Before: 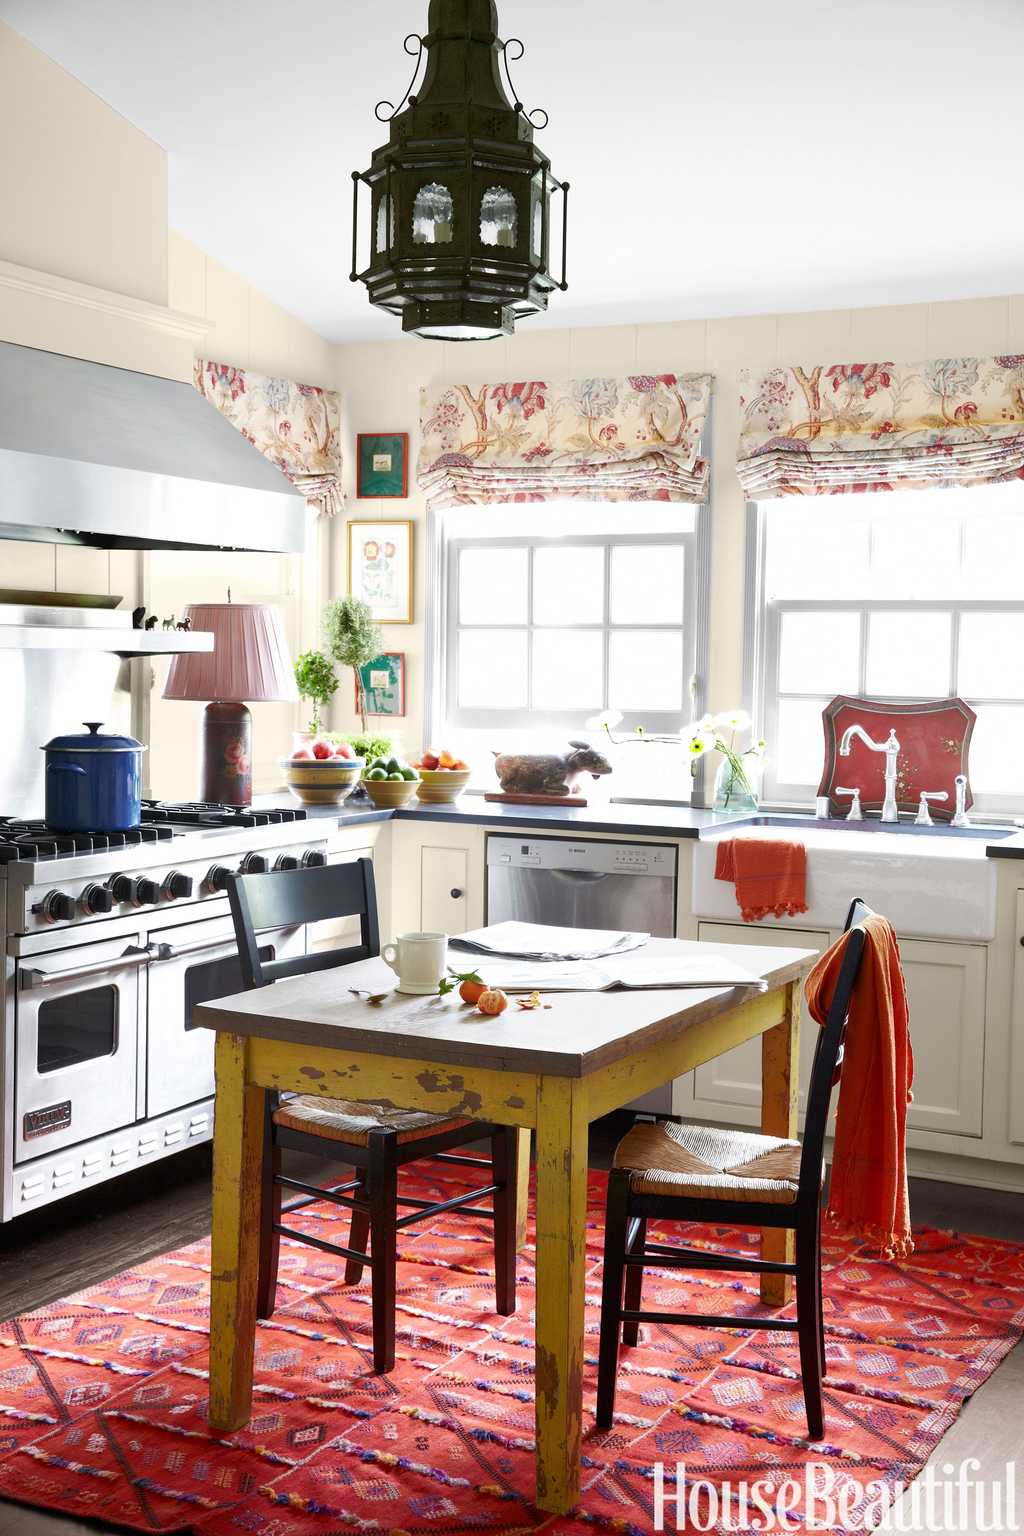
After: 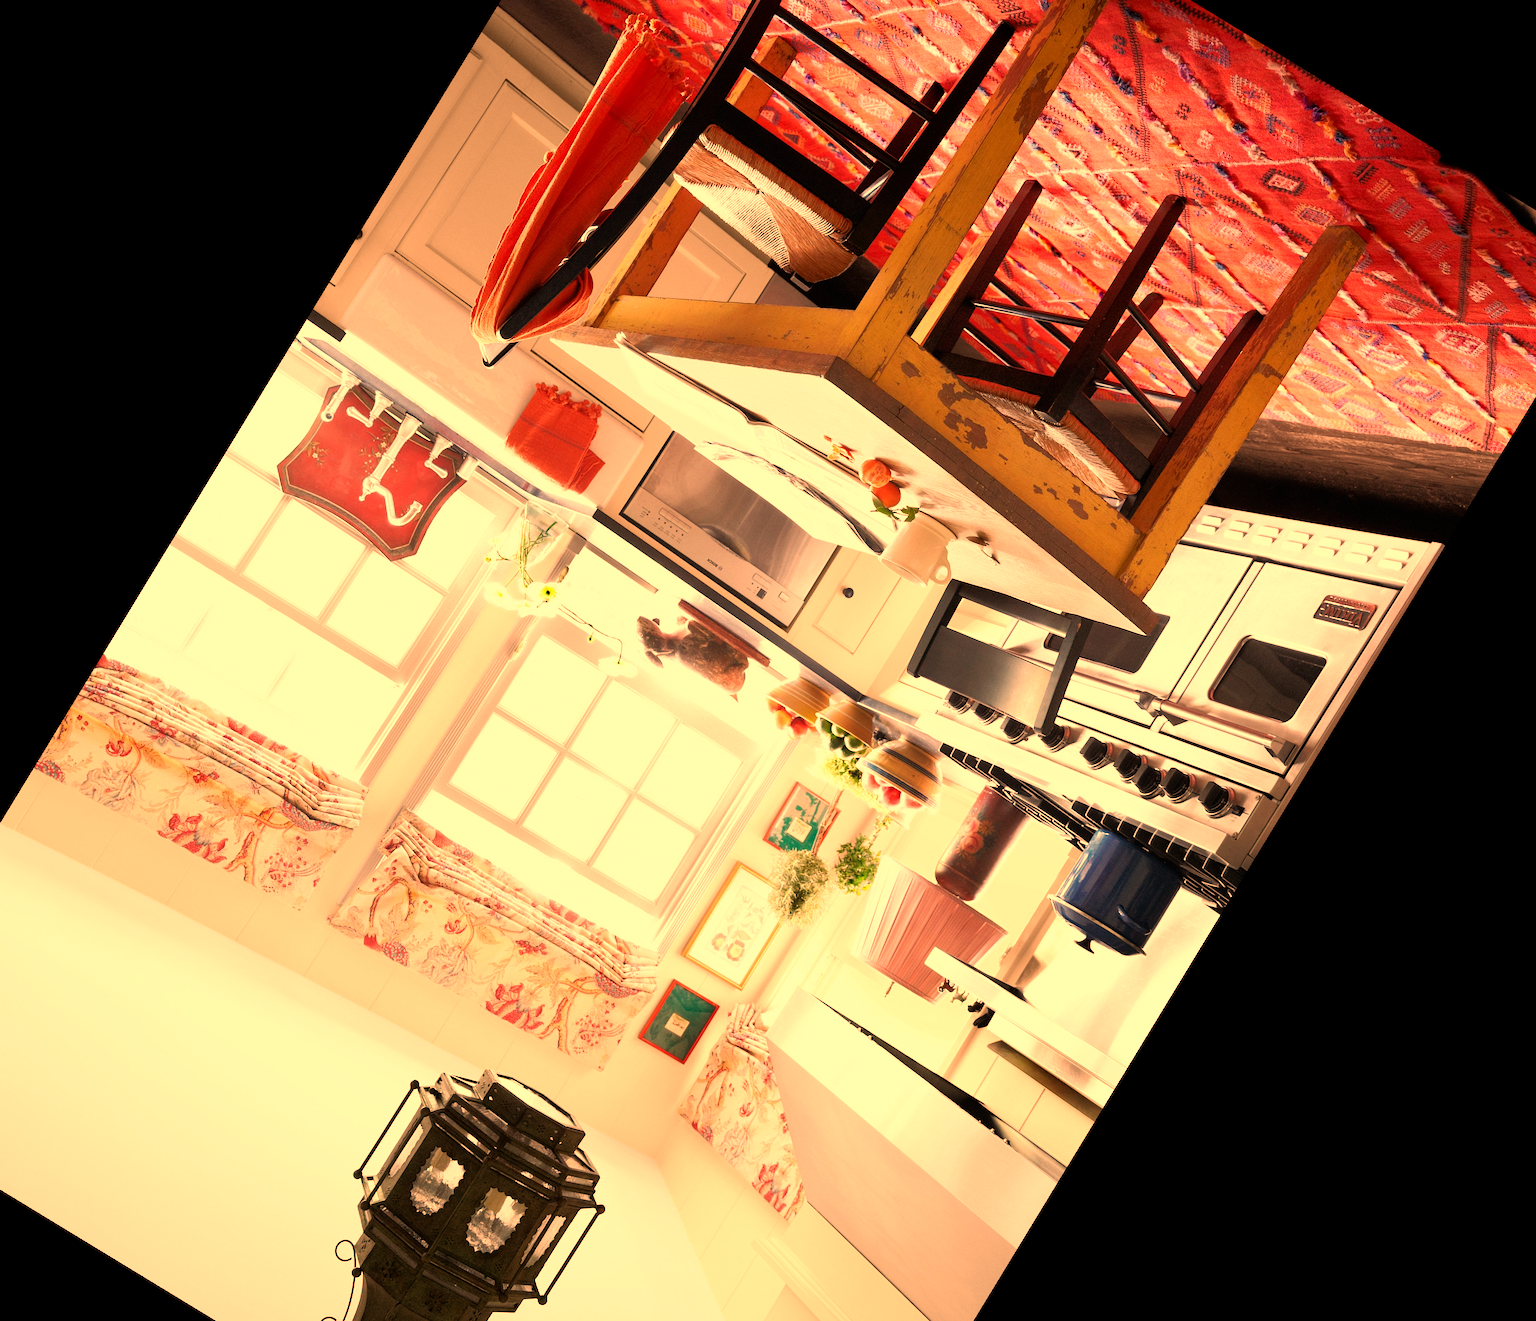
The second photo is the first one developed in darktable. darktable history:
white balance: red 1.467, blue 0.684
rgb curve: curves: ch0 [(0, 0) (0.136, 0.078) (0.262, 0.245) (0.414, 0.42) (1, 1)], compensate middle gray true, preserve colors basic power
crop and rotate: angle 148.68°, left 9.111%, top 15.603%, right 4.588%, bottom 17.041%
